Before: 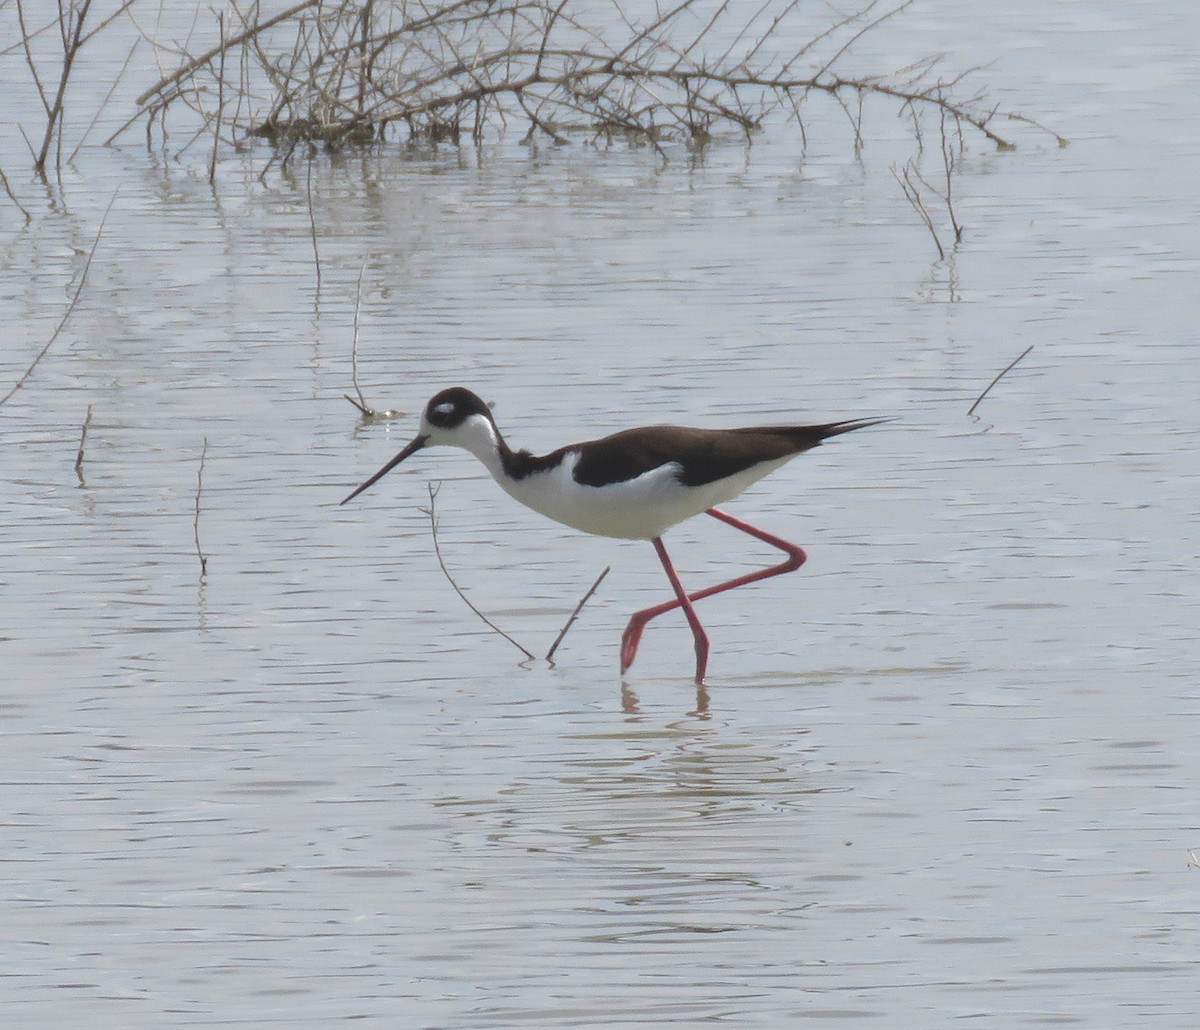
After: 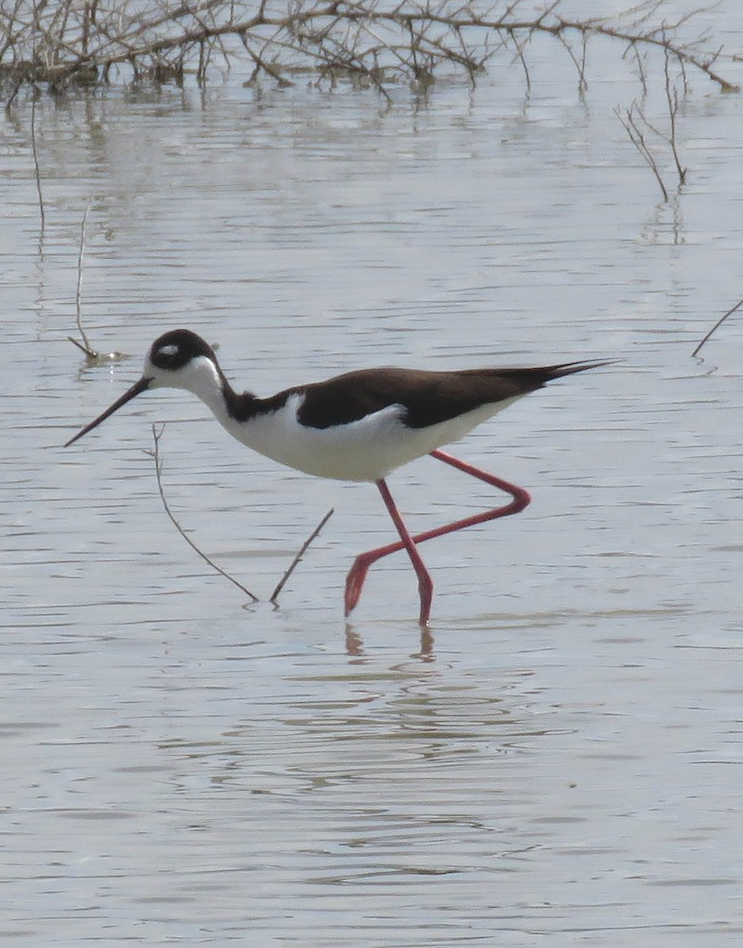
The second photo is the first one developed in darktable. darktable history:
crop and rotate: left 23.075%, top 5.647%, right 14.989%, bottom 2.259%
tone curve: curves: ch0 [(0, 0) (0.003, 0.026) (0.011, 0.024) (0.025, 0.022) (0.044, 0.031) (0.069, 0.067) (0.1, 0.094) (0.136, 0.102) (0.177, 0.14) (0.224, 0.189) (0.277, 0.238) (0.335, 0.325) (0.399, 0.379) (0.468, 0.453) (0.543, 0.528) (0.623, 0.609) (0.709, 0.695) (0.801, 0.793) (0.898, 0.898) (1, 1)], color space Lab, independent channels, preserve colors none
